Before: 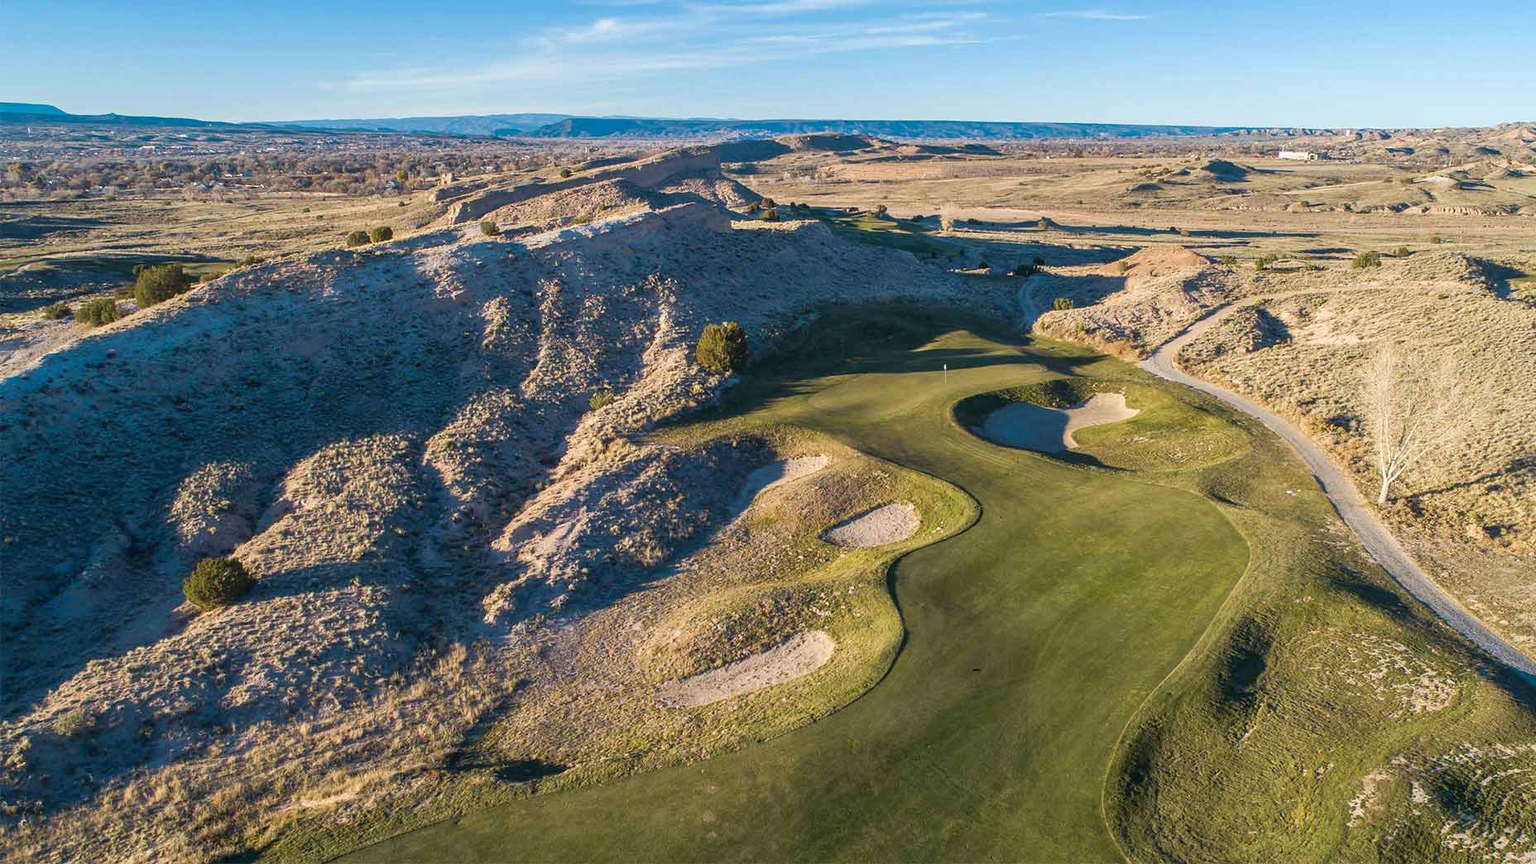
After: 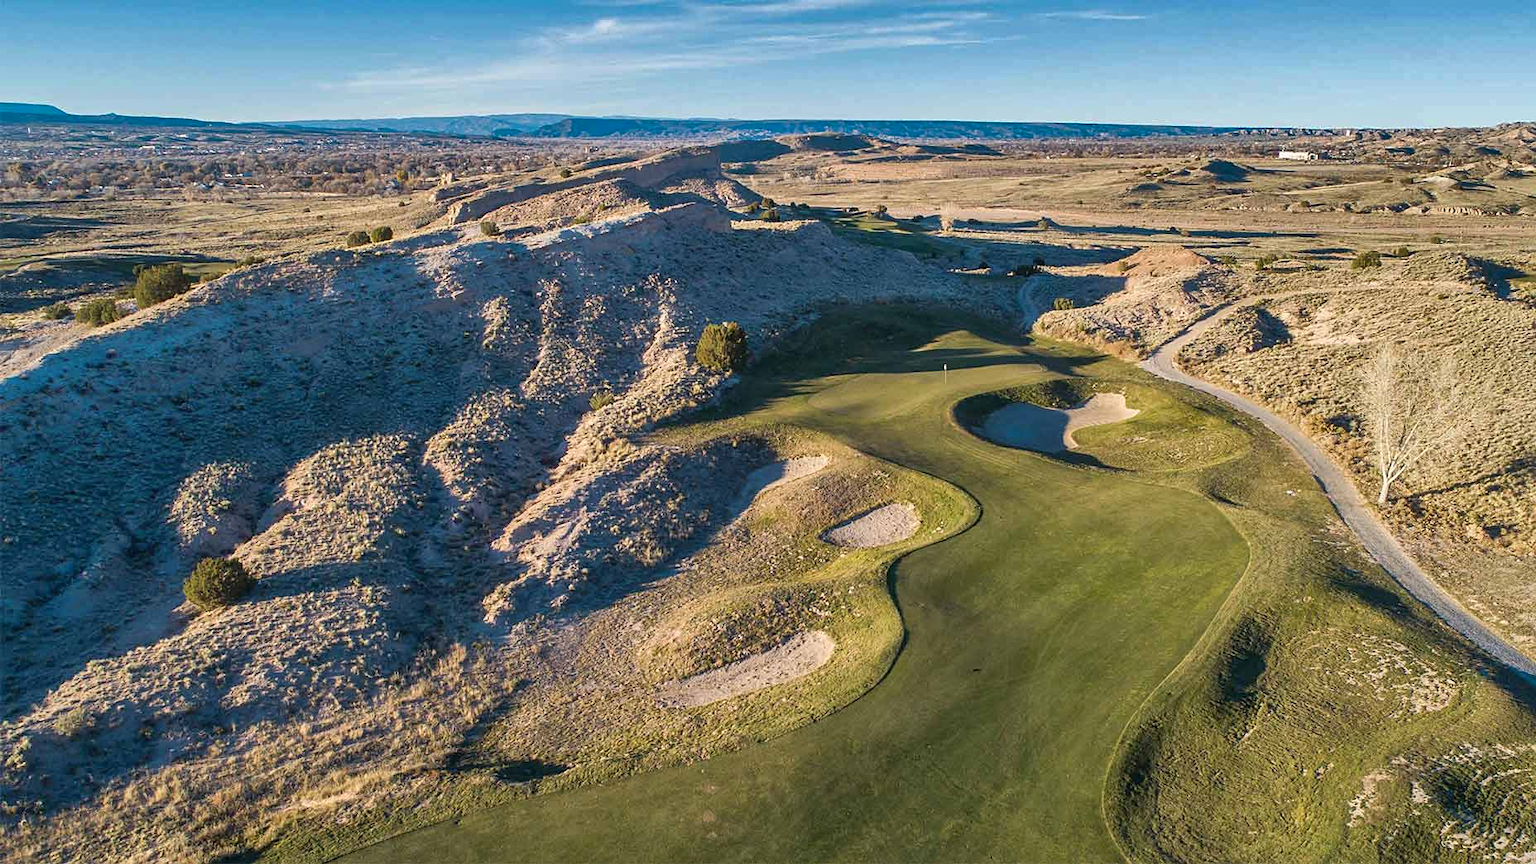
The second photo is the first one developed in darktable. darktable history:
shadows and highlights: white point adjustment 0.1, highlights -70, soften with gaussian
sharpen: amount 0.2
